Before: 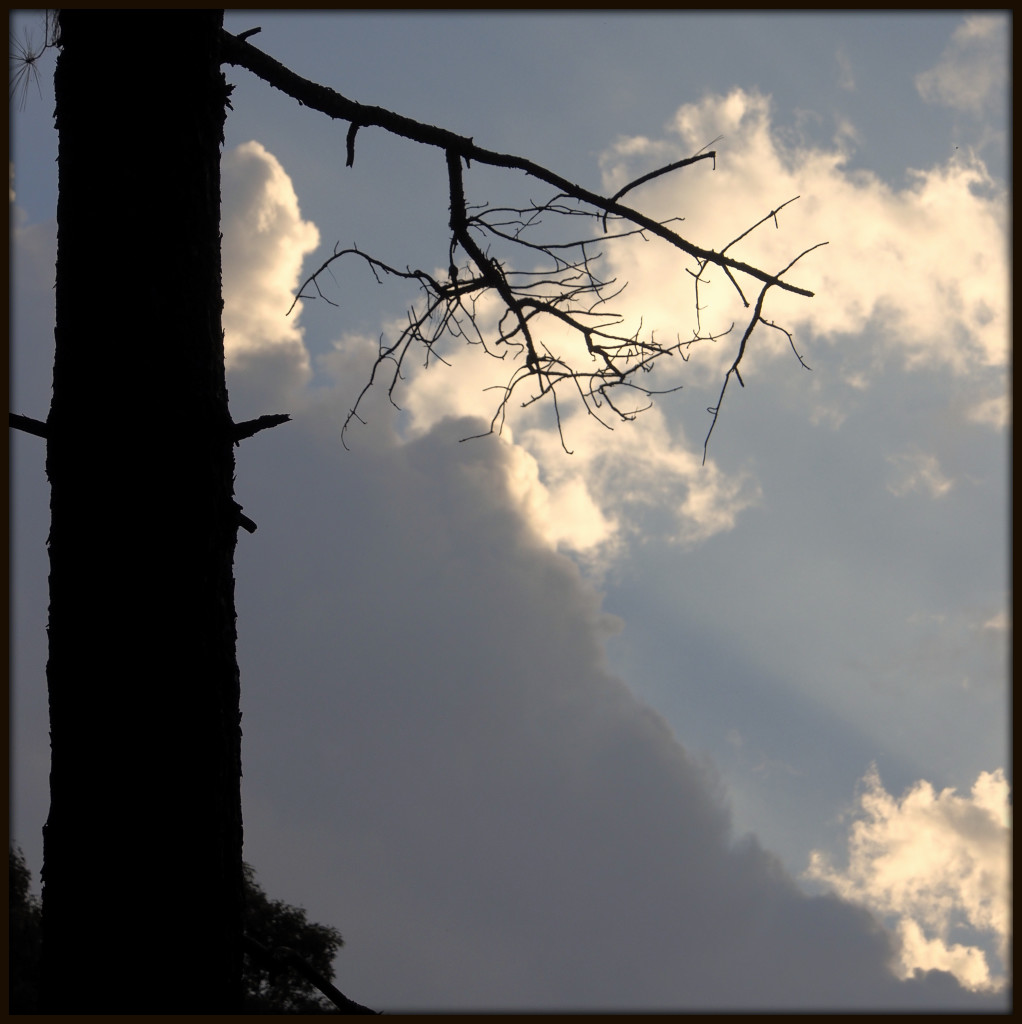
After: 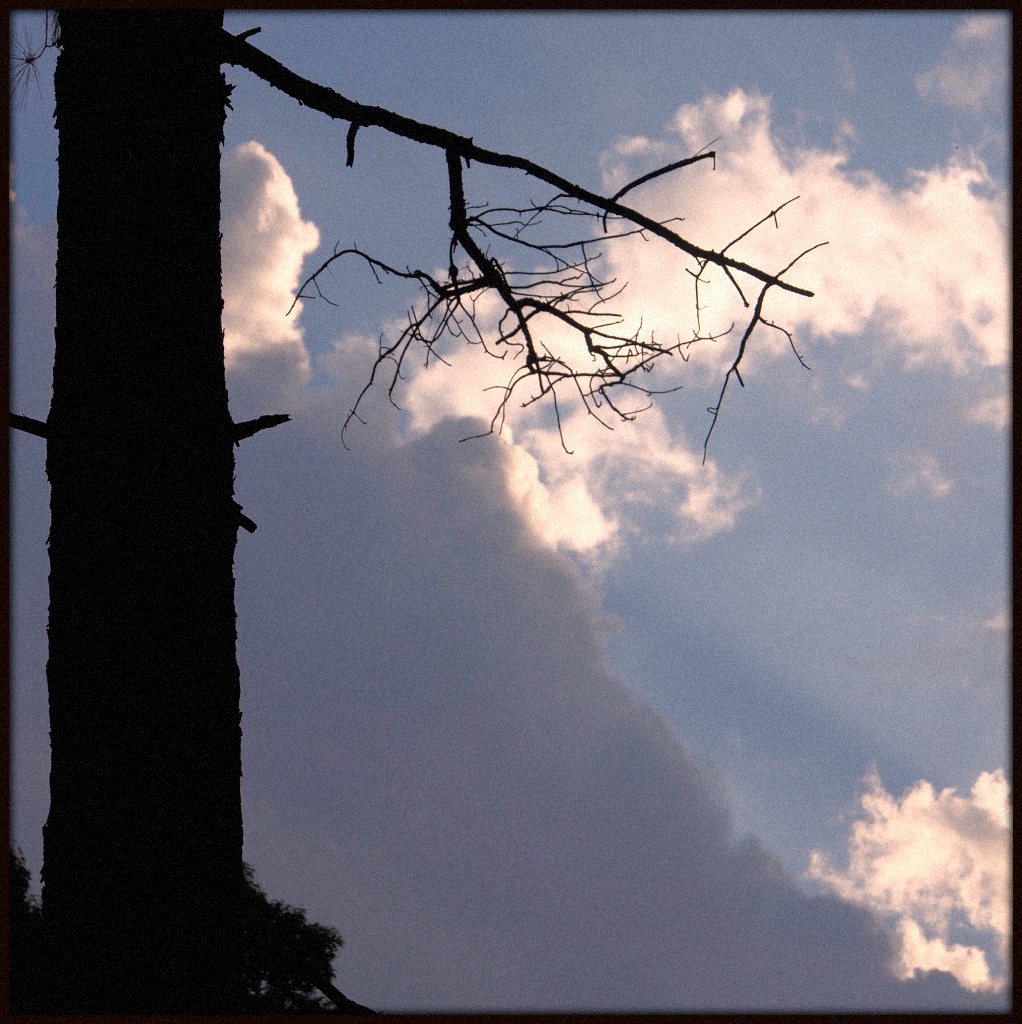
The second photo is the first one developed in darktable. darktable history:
white balance: red 1.004, blue 1.096
grain: mid-tones bias 0%
